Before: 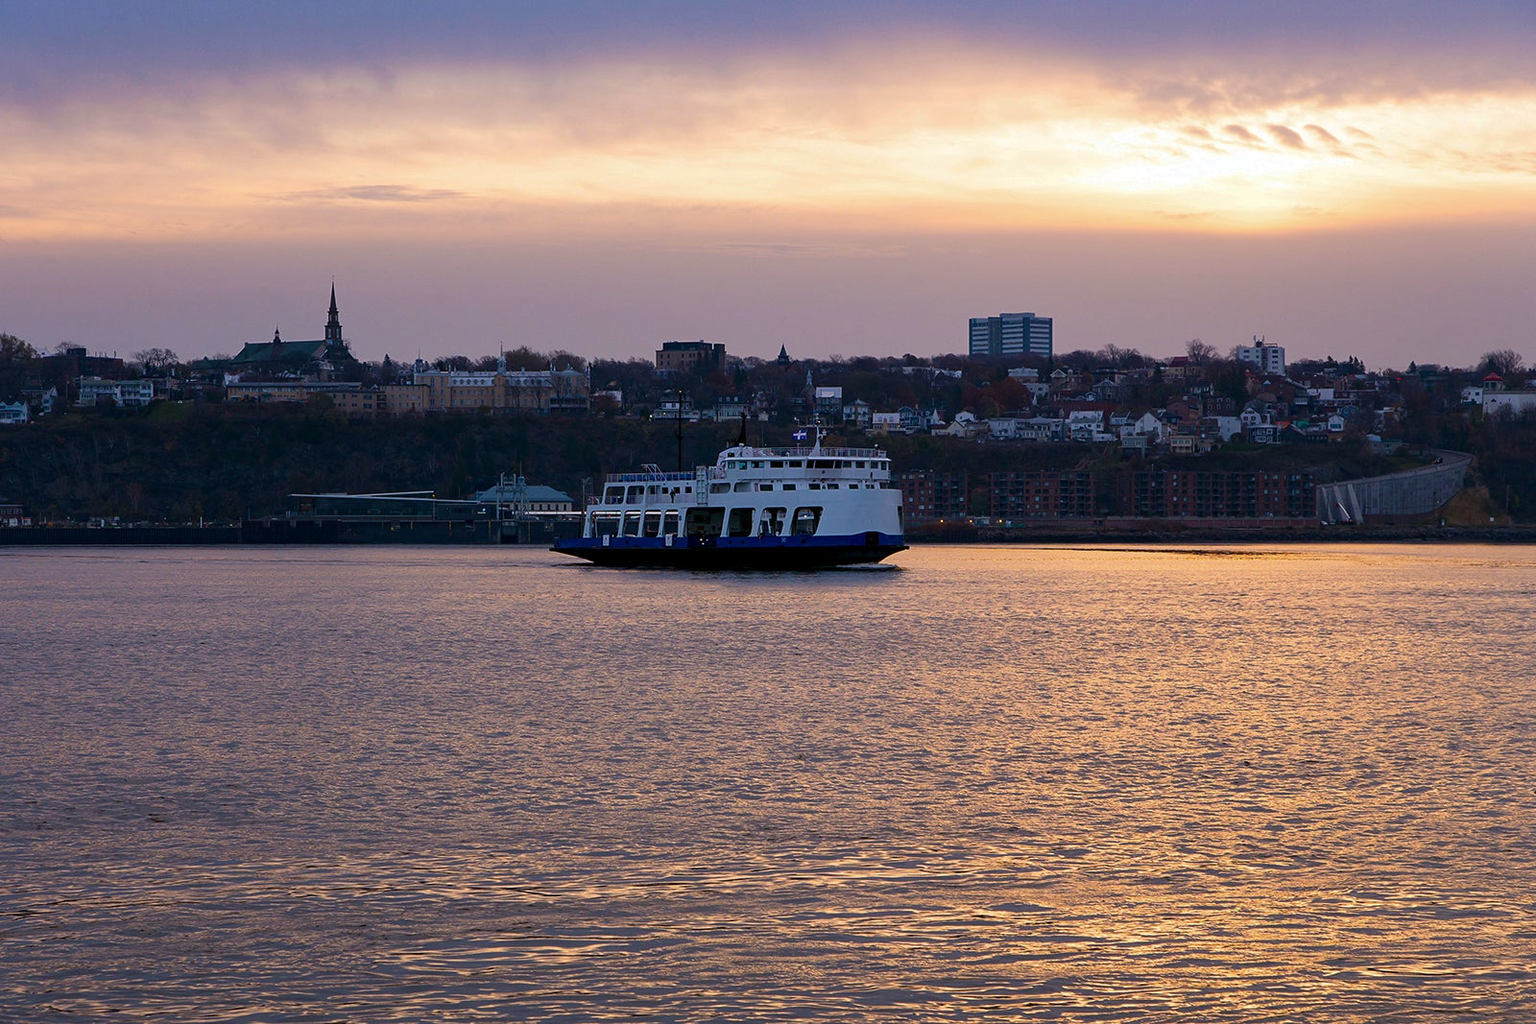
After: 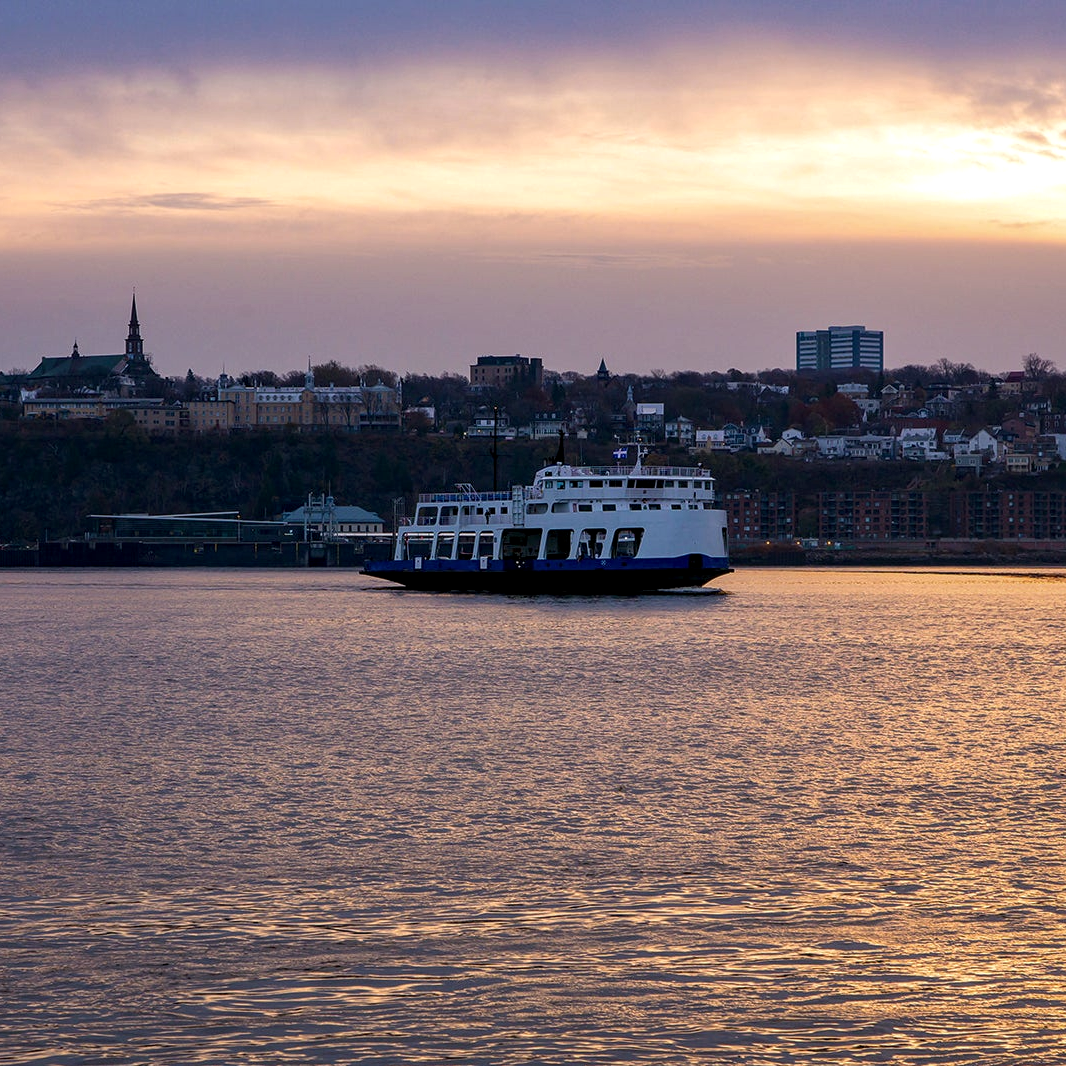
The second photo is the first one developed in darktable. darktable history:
local contrast: detail 130%
crop and rotate: left 13.425%, right 19.889%
